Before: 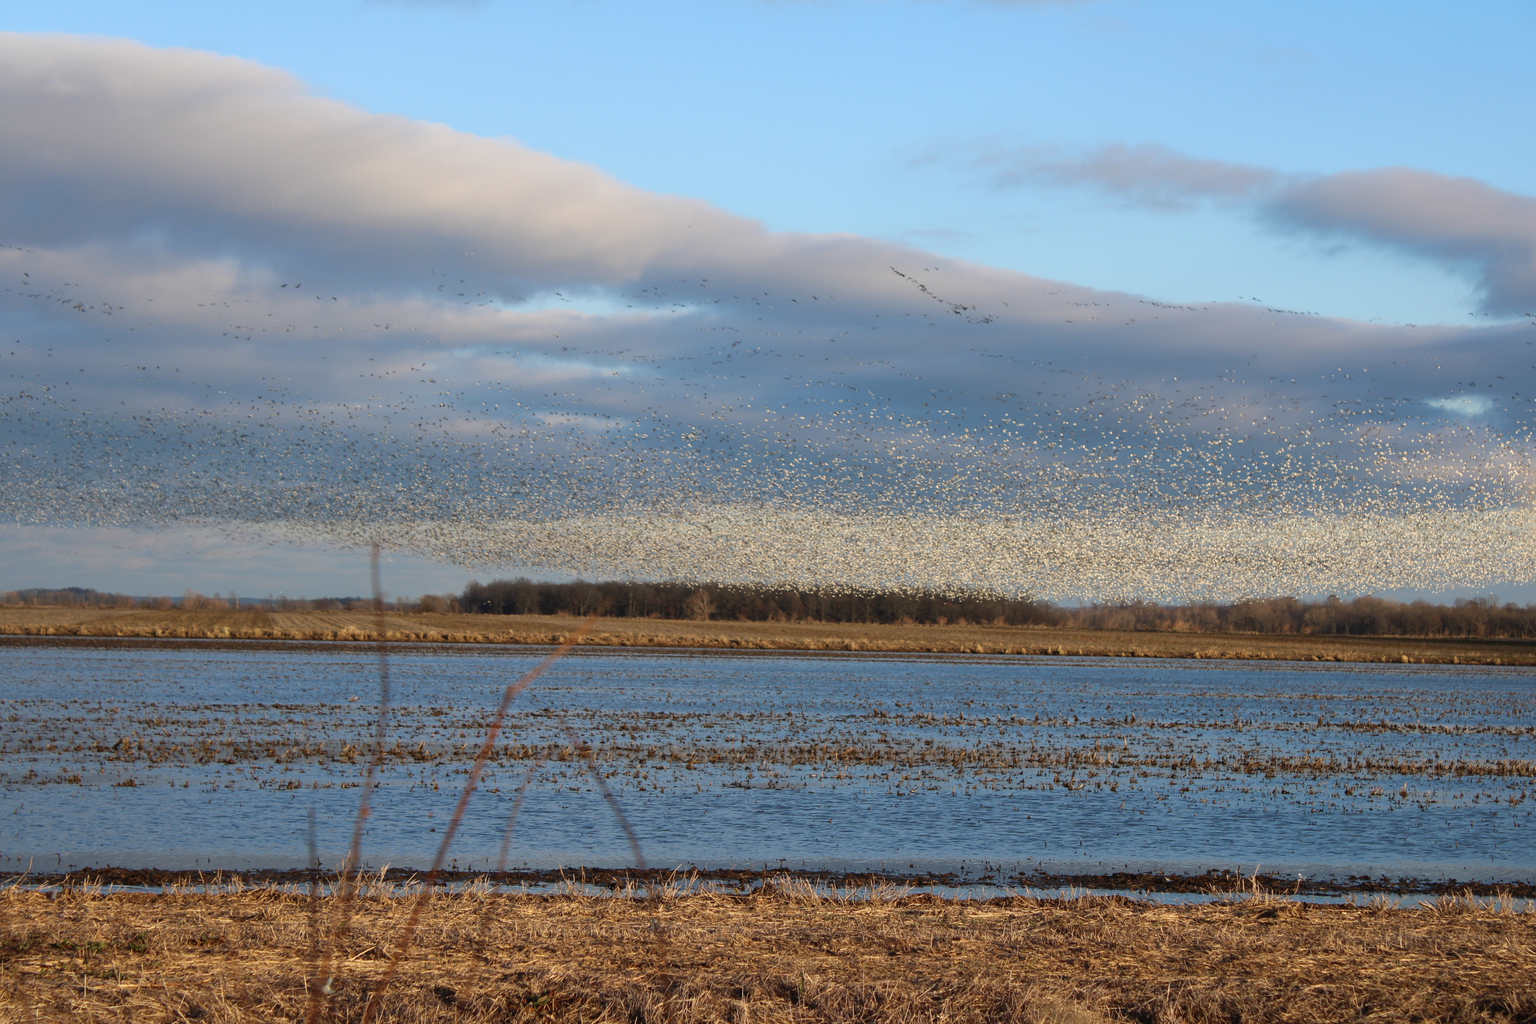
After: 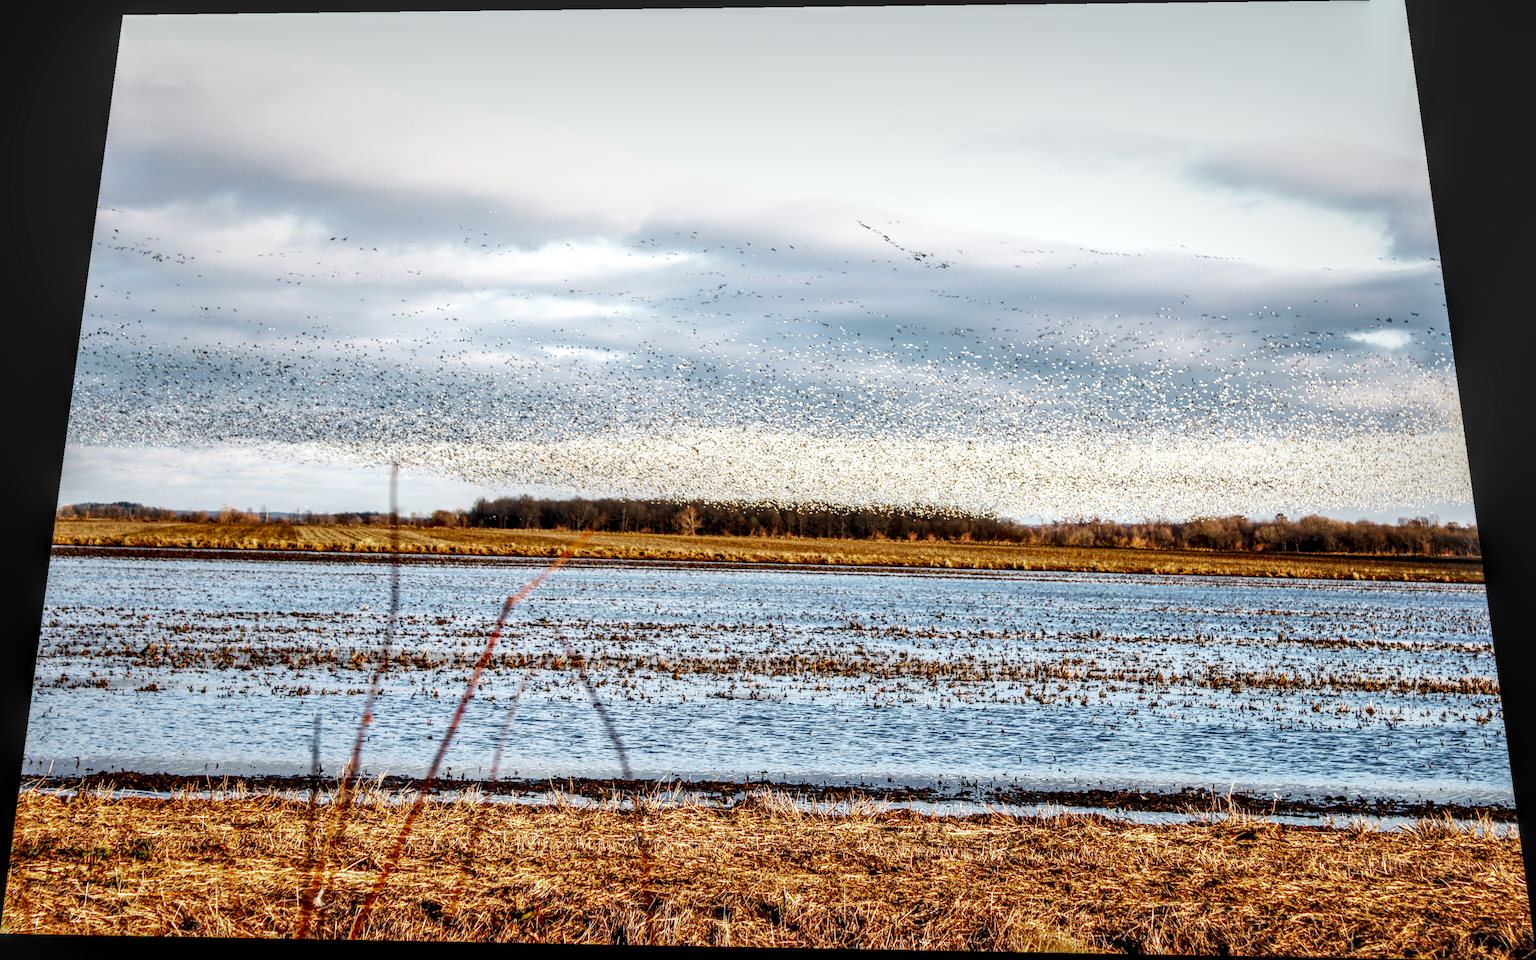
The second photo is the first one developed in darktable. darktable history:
rotate and perspective: rotation 0.128°, lens shift (vertical) -0.181, lens shift (horizontal) -0.044, shear 0.001, automatic cropping off
local contrast: highlights 0%, shadows 0%, detail 182%
color zones: curves: ch0 [(0, 0.48) (0.209, 0.398) (0.305, 0.332) (0.429, 0.493) (0.571, 0.5) (0.714, 0.5) (0.857, 0.5) (1, 0.48)]; ch1 [(0, 0.633) (0.143, 0.586) (0.286, 0.489) (0.429, 0.448) (0.571, 0.31) (0.714, 0.335) (0.857, 0.492) (1, 0.633)]; ch2 [(0, 0.448) (0.143, 0.498) (0.286, 0.5) (0.429, 0.5) (0.571, 0.5) (0.714, 0.5) (0.857, 0.5) (1, 0.448)]
base curve: curves: ch0 [(0, 0) (0.007, 0.004) (0.027, 0.03) (0.046, 0.07) (0.207, 0.54) (0.442, 0.872) (0.673, 0.972) (1, 1)], preserve colors none
tone equalizer: -8 EV -0.417 EV, -7 EV -0.389 EV, -6 EV -0.333 EV, -5 EV -0.222 EV, -3 EV 0.222 EV, -2 EV 0.333 EV, -1 EV 0.389 EV, +0 EV 0.417 EV, edges refinement/feathering 500, mask exposure compensation -1.57 EV, preserve details no
